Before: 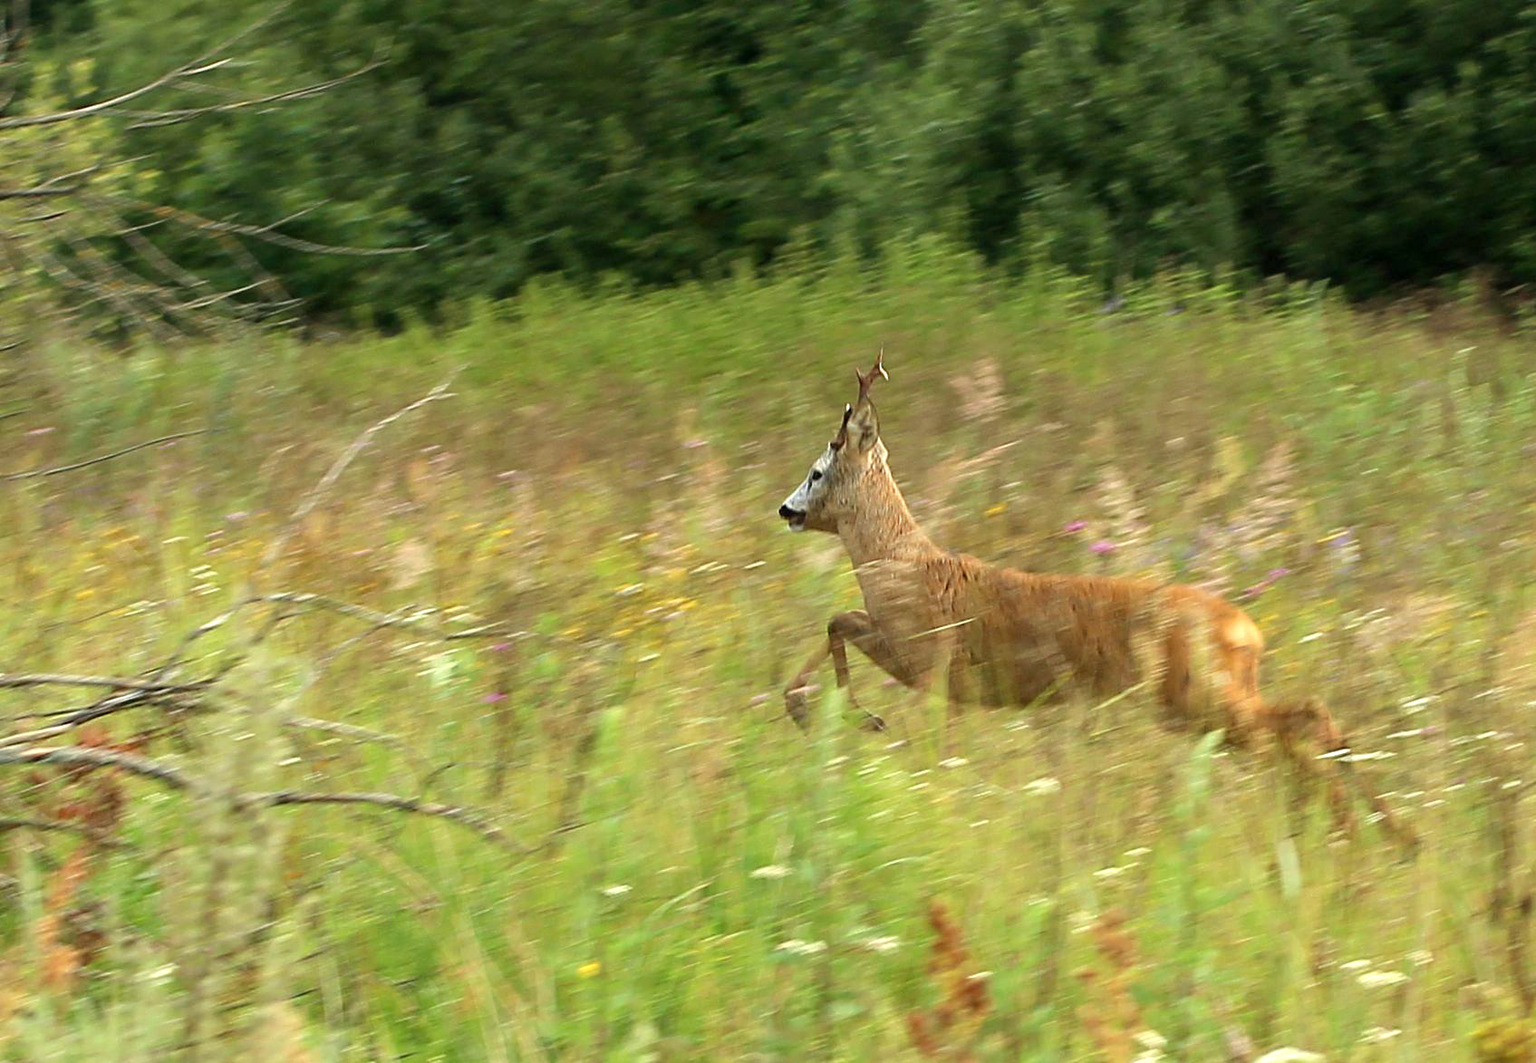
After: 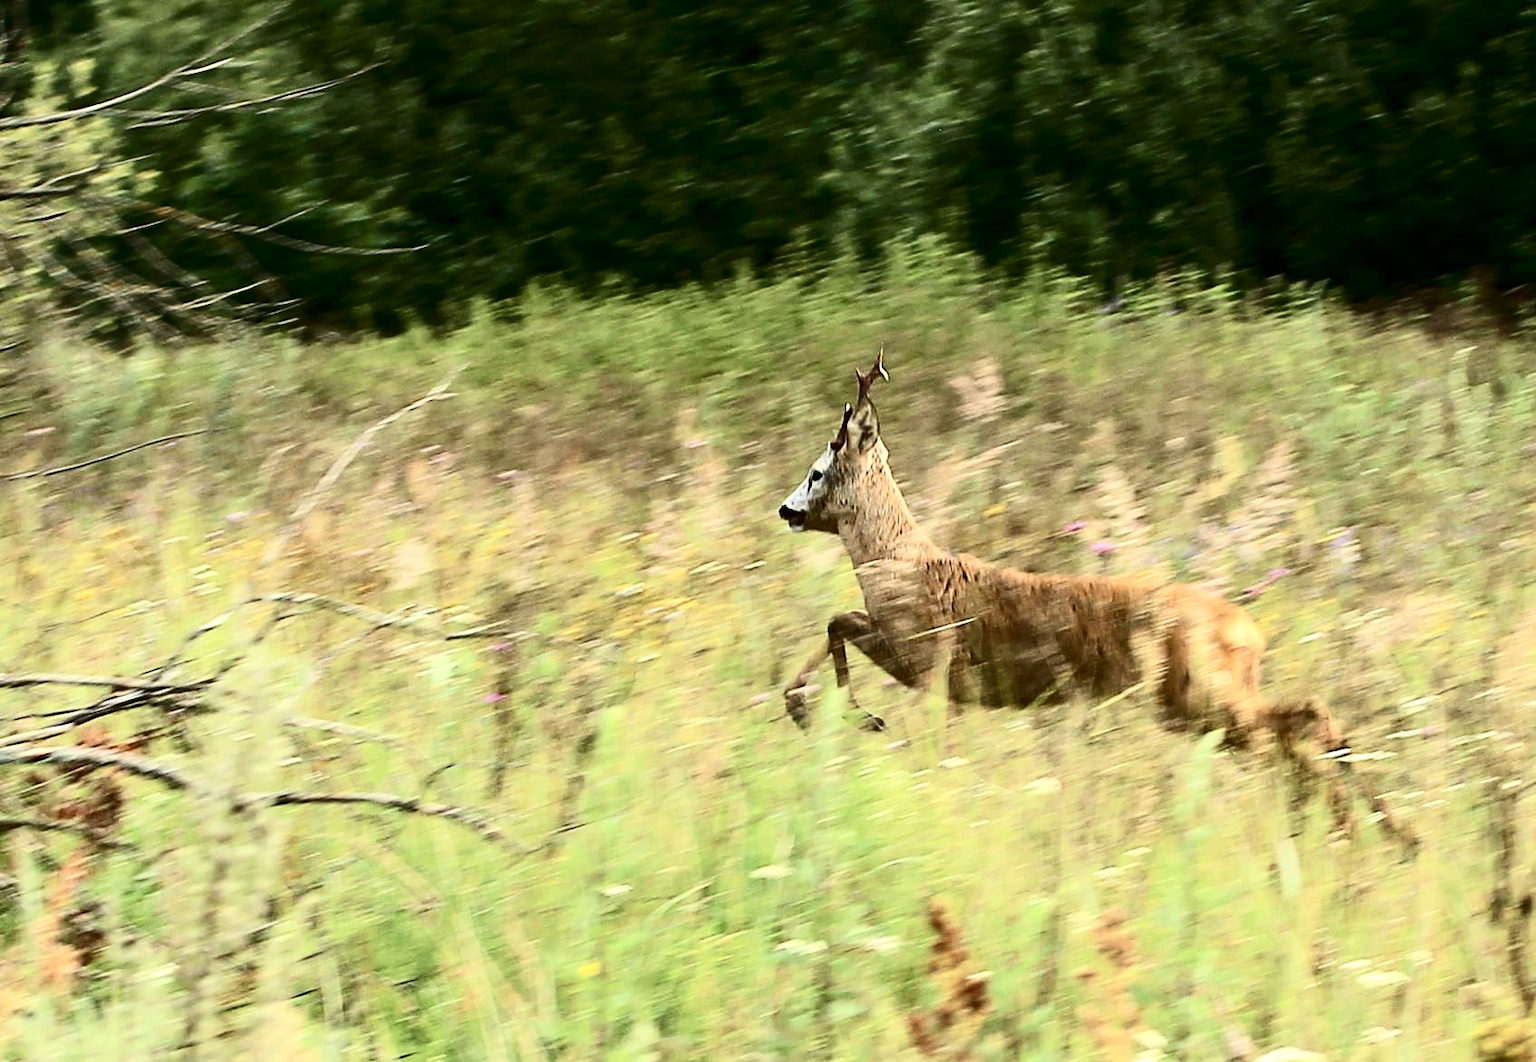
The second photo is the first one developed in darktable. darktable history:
exposure: exposure -0.05 EV
contrast brightness saturation: contrast 0.5, saturation -0.1
